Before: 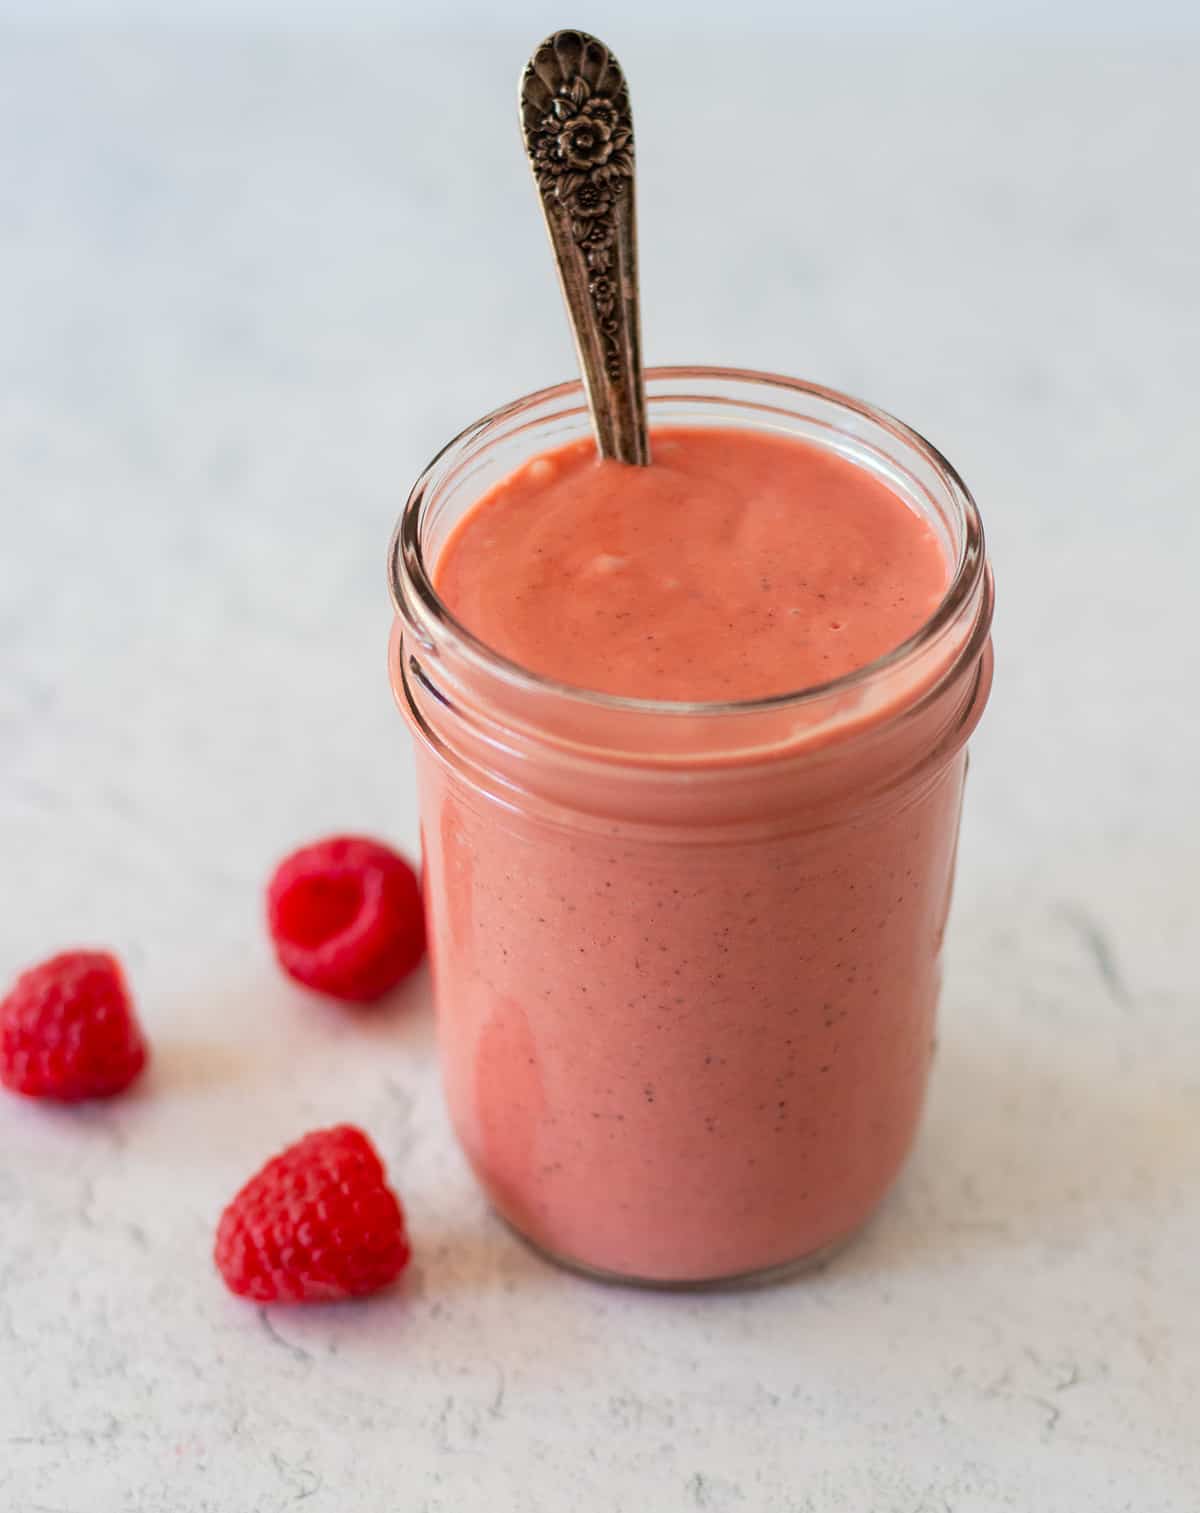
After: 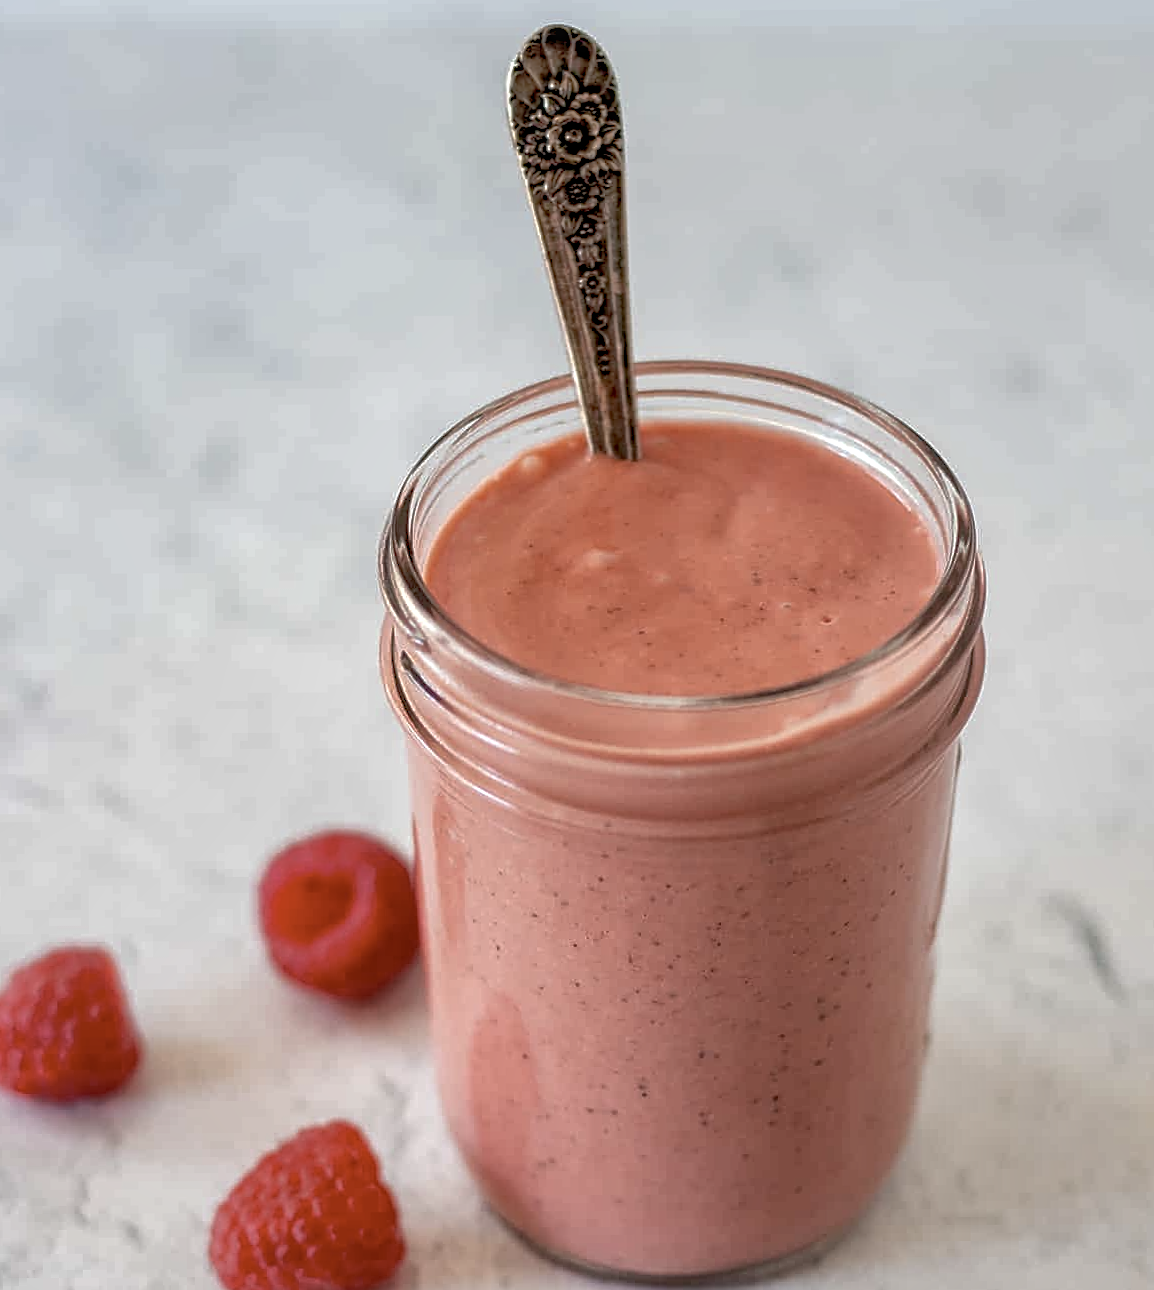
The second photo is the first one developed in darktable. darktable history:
contrast brightness saturation: contrast 0.103, saturation -0.356
crop and rotate: angle 0.312°, left 0.363%, right 2.772%, bottom 14.107%
exposure: black level correction 0.007, exposure 0.159 EV, compensate highlight preservation false
shadows and highlights: shadows 59.11, highlights -59.78
sharpen: on, module defaults
local contrast: on, module defaults
